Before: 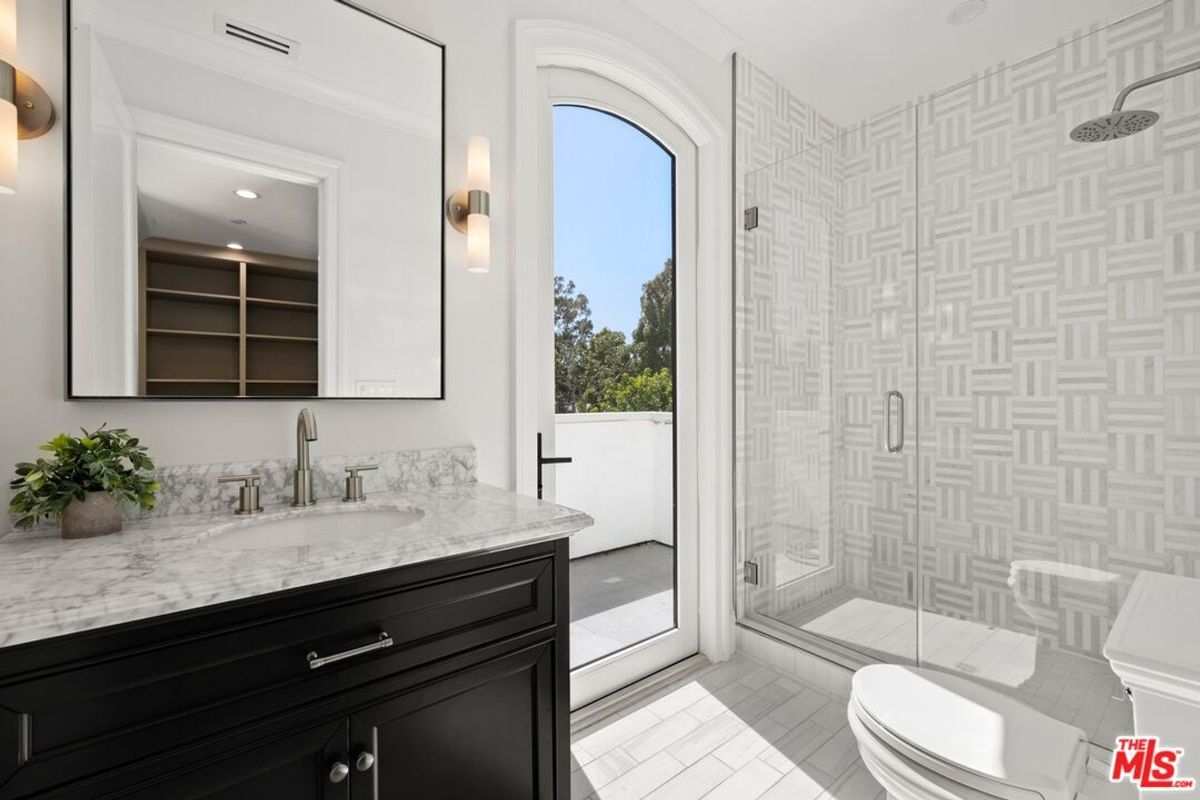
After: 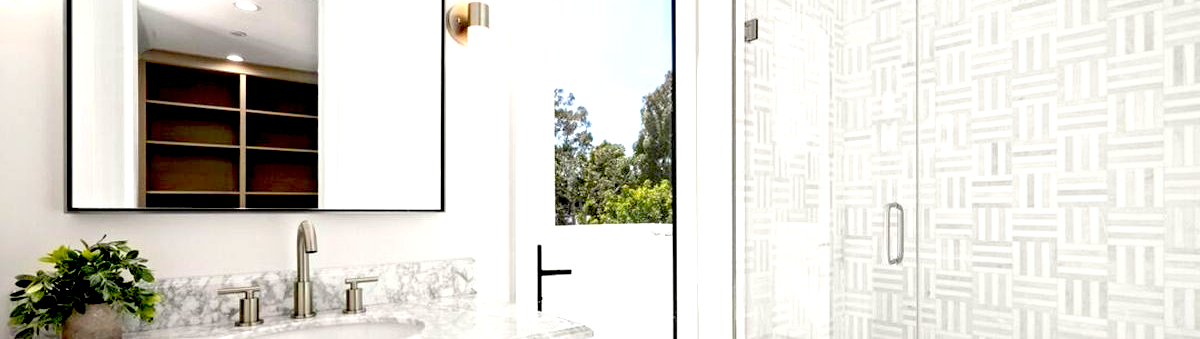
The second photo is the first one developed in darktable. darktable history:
crop and rotate: top 23.516%, bottom 34.015%
exposure: black level correction 0.034, exposure 0.907 EV, compensate highlight preservation false
